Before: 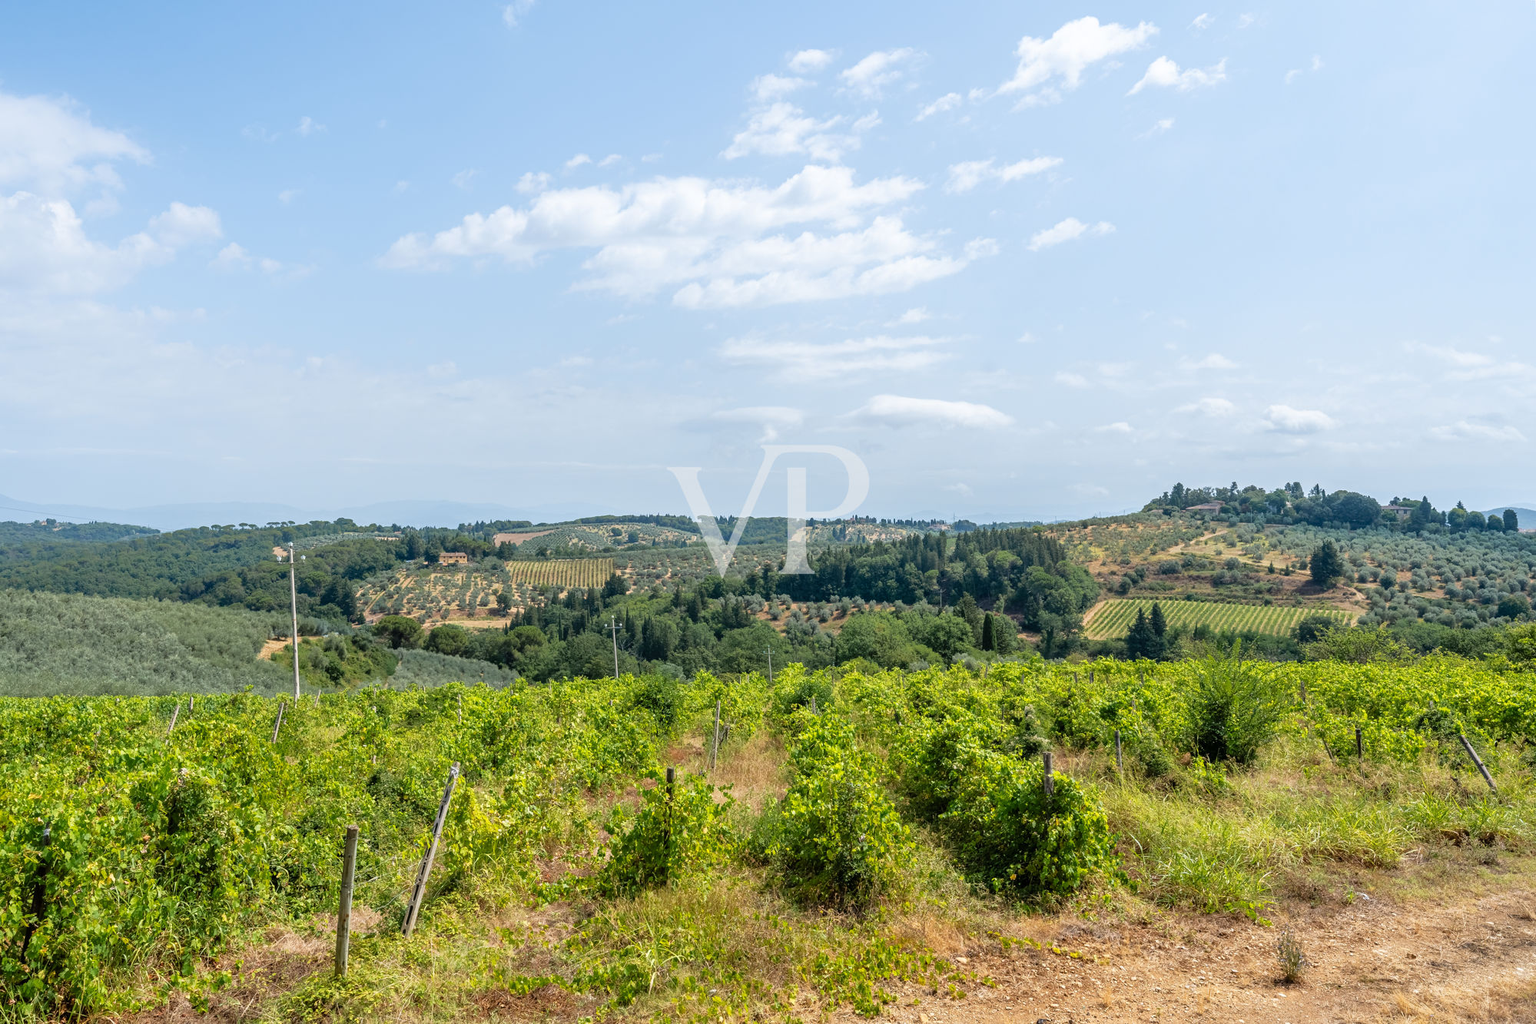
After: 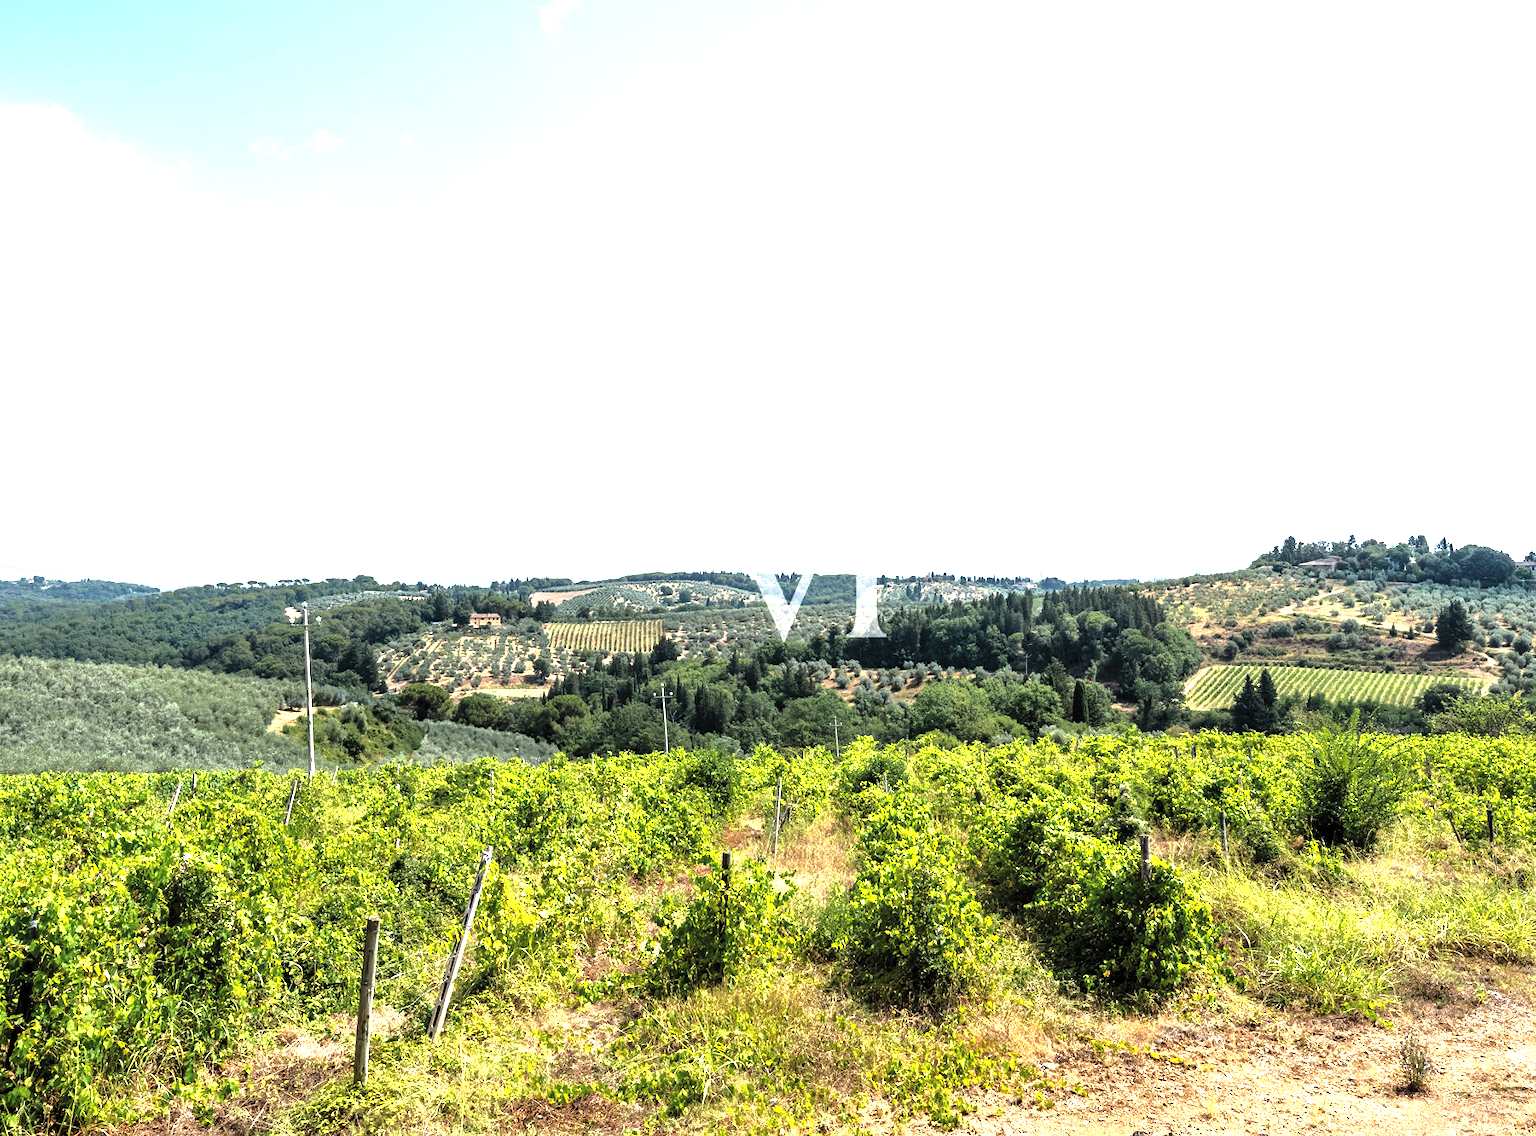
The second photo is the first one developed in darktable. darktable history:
exposure: black level correction -0.005, exposure 1 EV, compensate highlight preservation false
levels: levels [0.101, 0.578, 0.953]
crop and rotate: left 1.088%, right 8.807%
